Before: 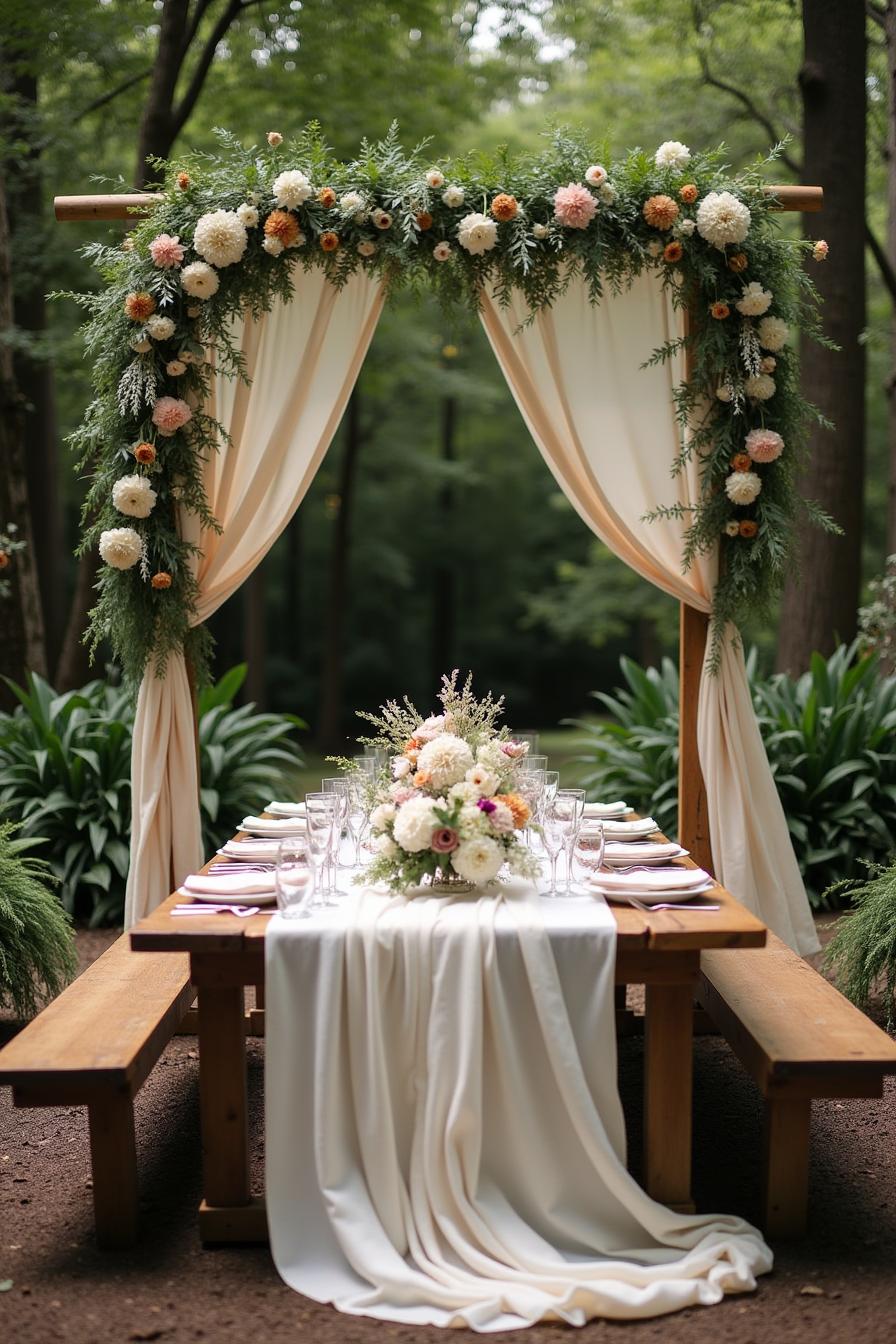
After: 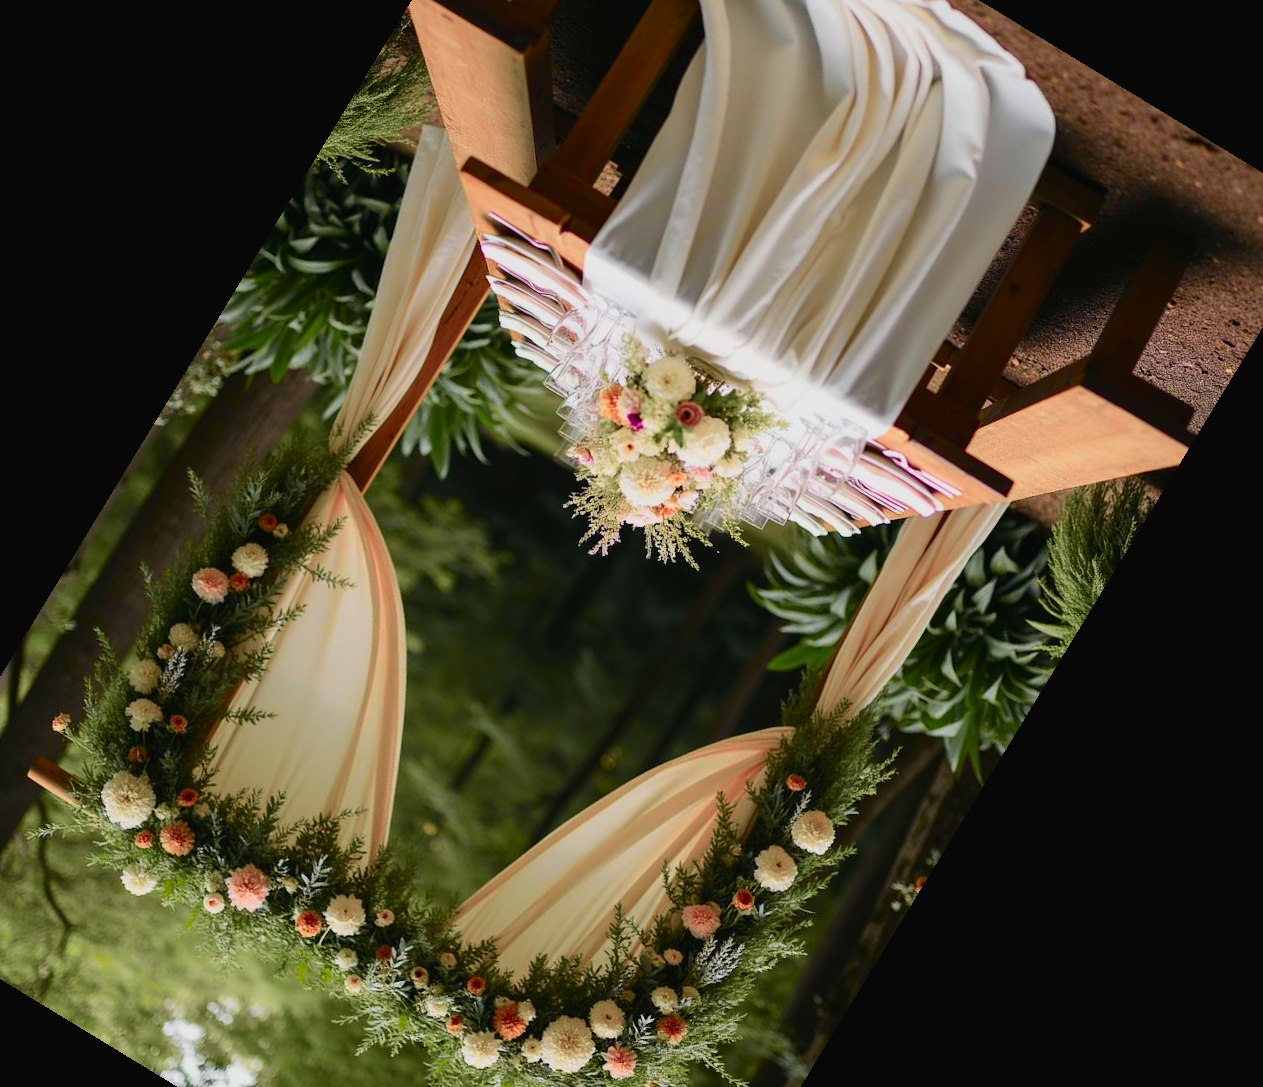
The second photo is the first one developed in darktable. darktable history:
tone curve: curves: ch0 [(0, 0.018) (0.036, 0.038) (0.15, 0.131) (0.27, 0.247) (0.545, 0.561) (0.761, 0.761) (1, 0.919)]; ch1 [(0, 0) (0.179, 0.173) (0.322, 0.32) (0.429, 0.431) (0.502, 0.5) (0.519, 0.522) (0.562, 0.588) (0.625, 0.67) (0.711, 0.745) (1, 1)]; ch2 [(0, 0) (0.29, 0.295) (0.404, 0.436) (0.497, 0.499) (0.521, 0.523) (0.561, 0.605) (0.657, 0.655) (0.712, 0.764) (1, 1)], color space Lab, independent channels, preserve colors none
crop and rotate: angle 148.68°, left 9.111%, top 15.603%, right 4.588%, bottom 17.041%
